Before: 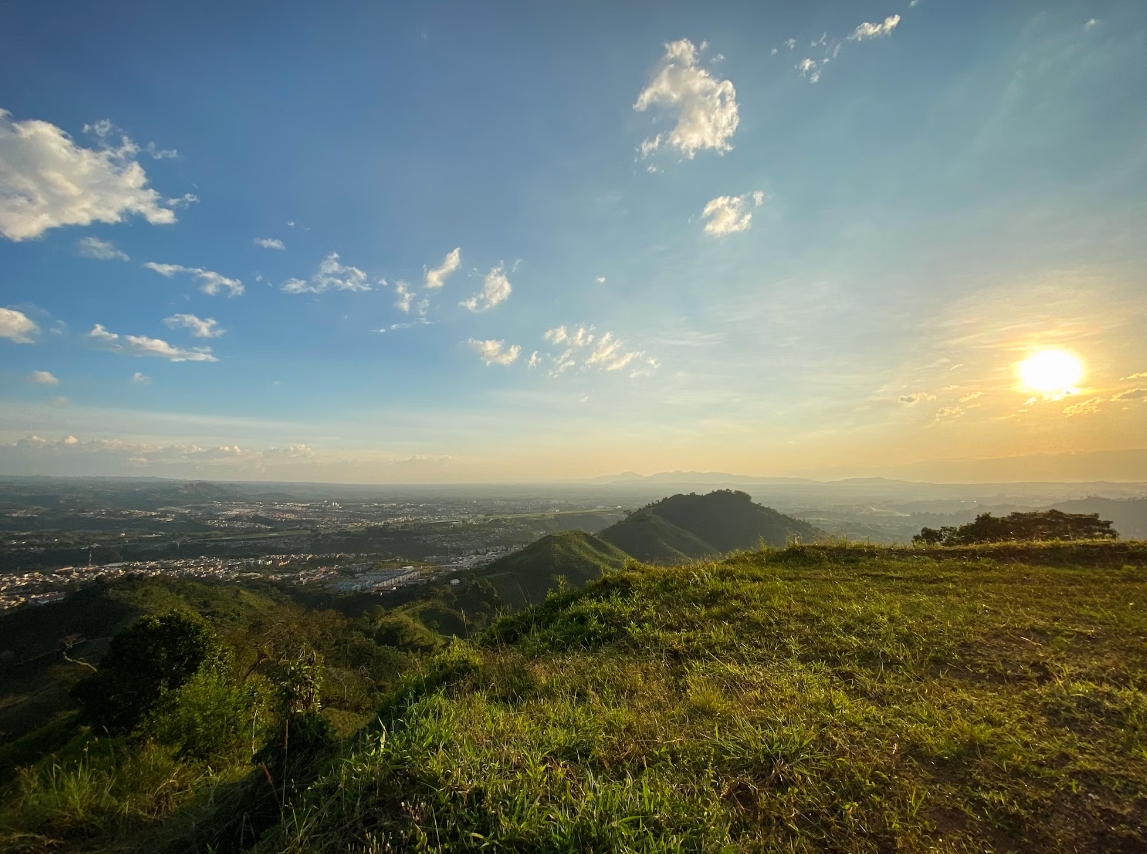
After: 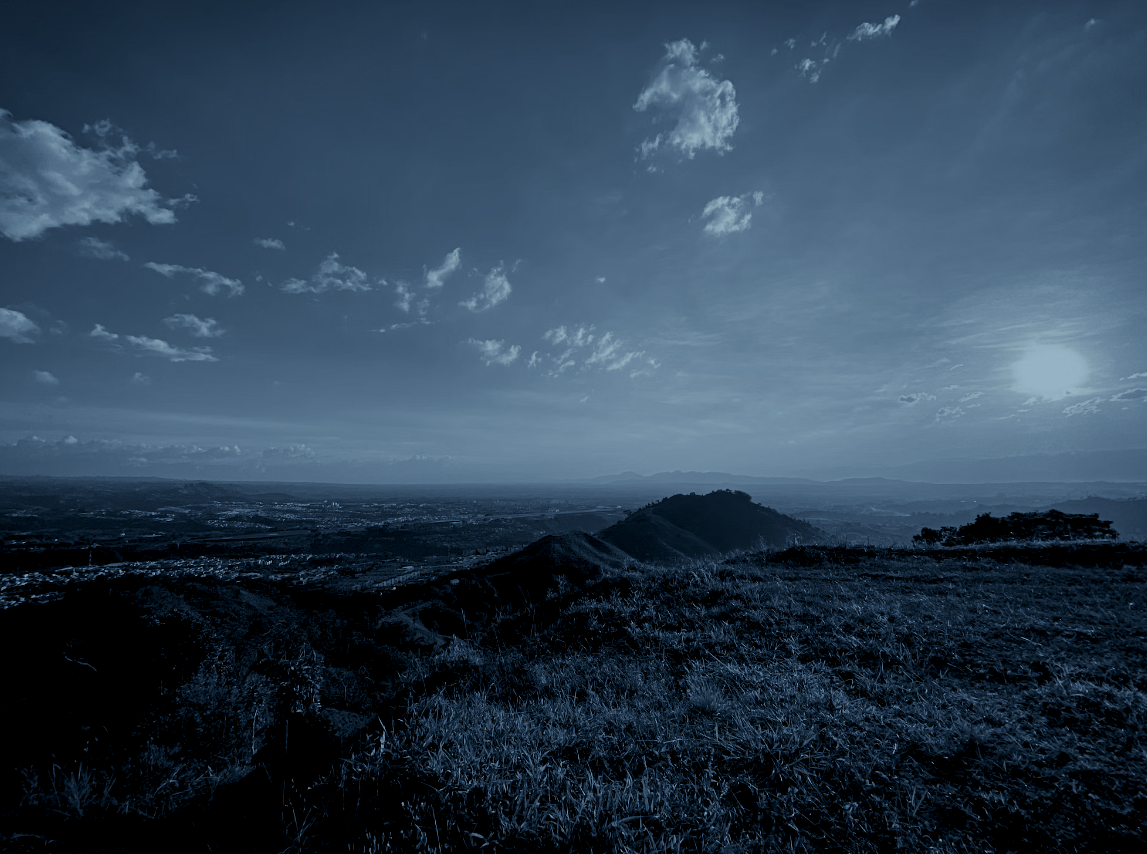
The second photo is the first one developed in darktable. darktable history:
tone equalizer: -8 EV -0.75 EV, -7 EV -0.7 EV, -6 EV -0.6 EV, -5 EV -0.4 EV, -3 EV 0.4 EV, -2 EV 0.6 EV, -1 EV 0.7 EV, +0 EV 0.75 EV, edges refinement/feathering 500, mask exposure compensation -1.57 EV, preserve details no
colorize: hue 194.4°, saturation 29%, source mix 61.75%, lightness 3.98%, version 1
split-toning: shadows › hue 230.4°
rgb levels: levels [[0.013, 0.434, 0.89], [0, 0.5, 1], [0, 0.5, 1]]
haze removal: compatibility mode true, adaptive false
